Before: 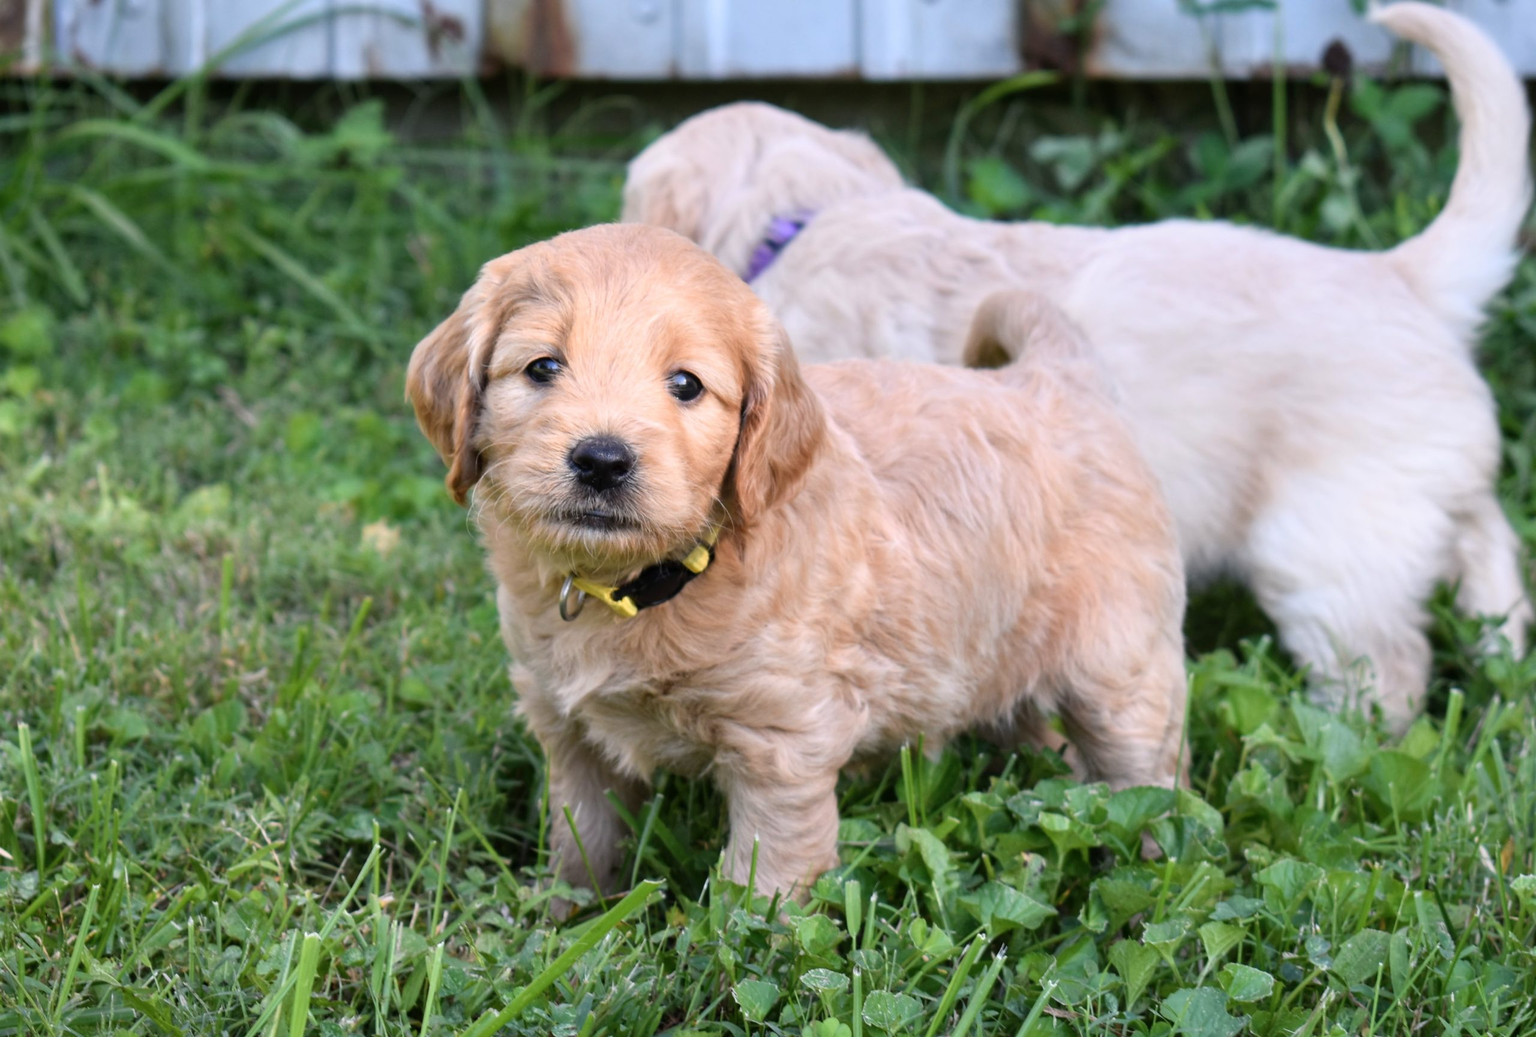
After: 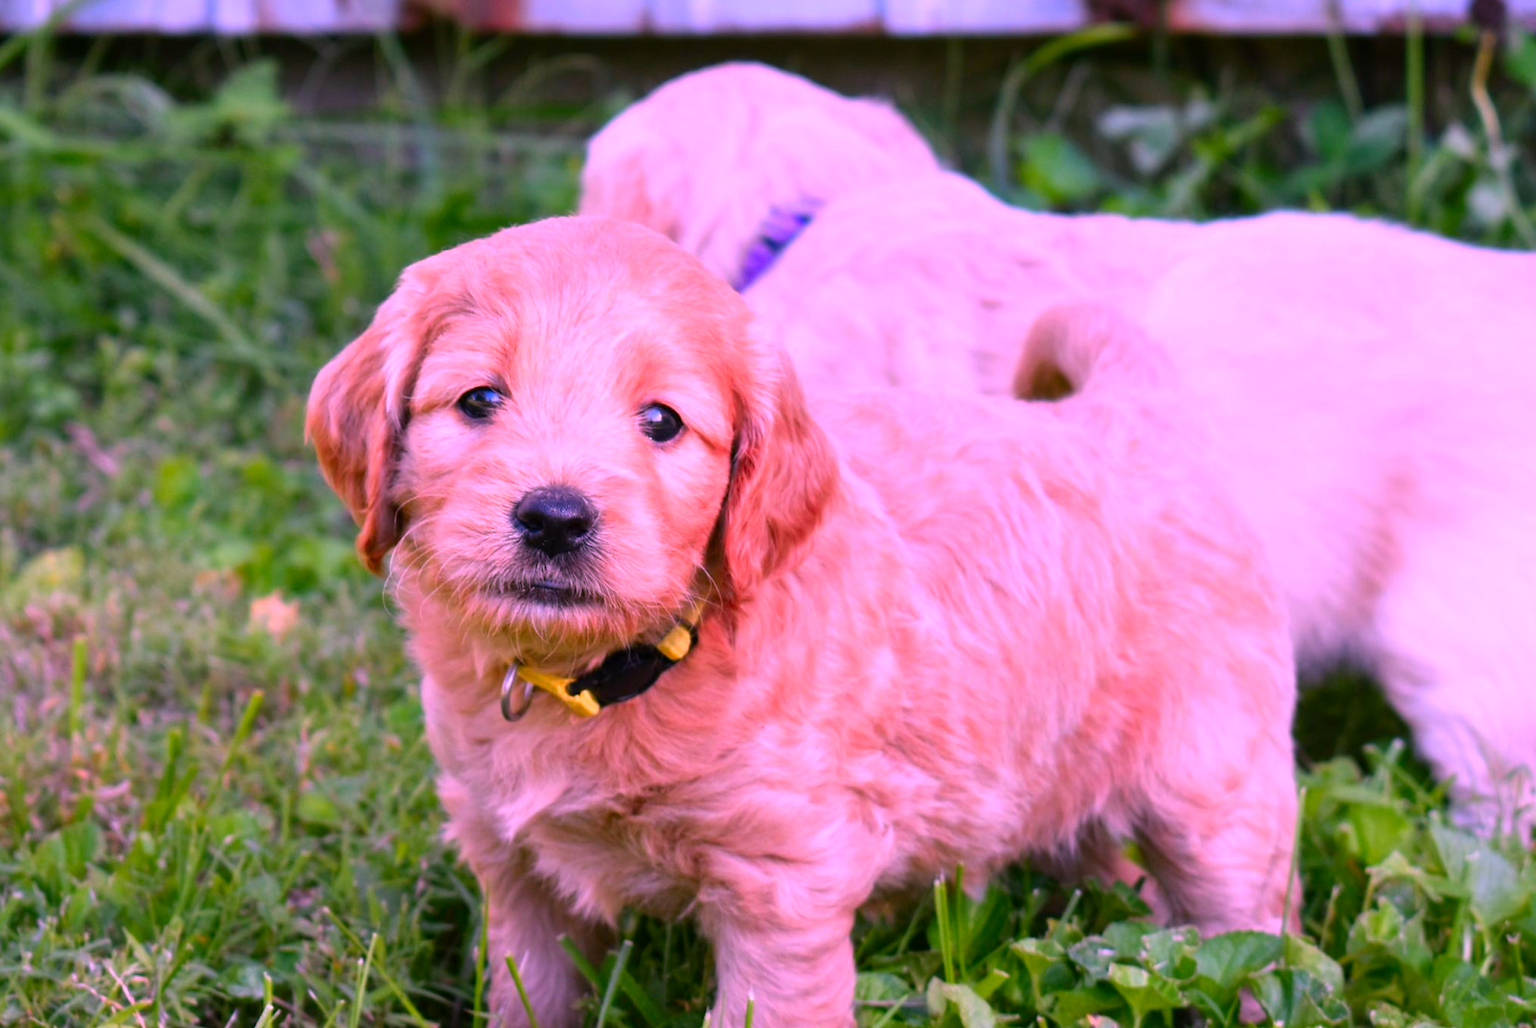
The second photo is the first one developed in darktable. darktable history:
white balance: red 1.05, blue 1.072
color correction: highlights a* 19.5, highlights b* -11.53, saturation 1.69
crop and rotate: left 10.77%, top 5.1%, right 10.41%, bottom 16.76%
